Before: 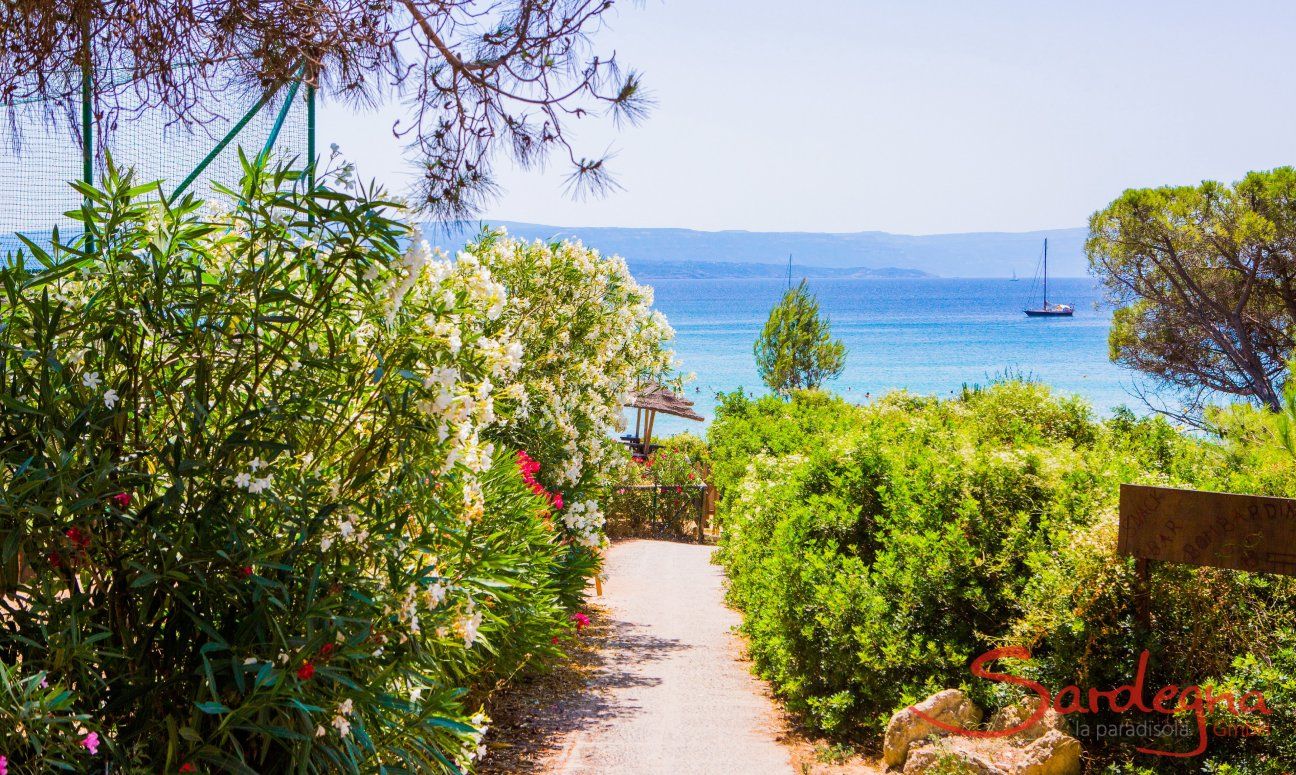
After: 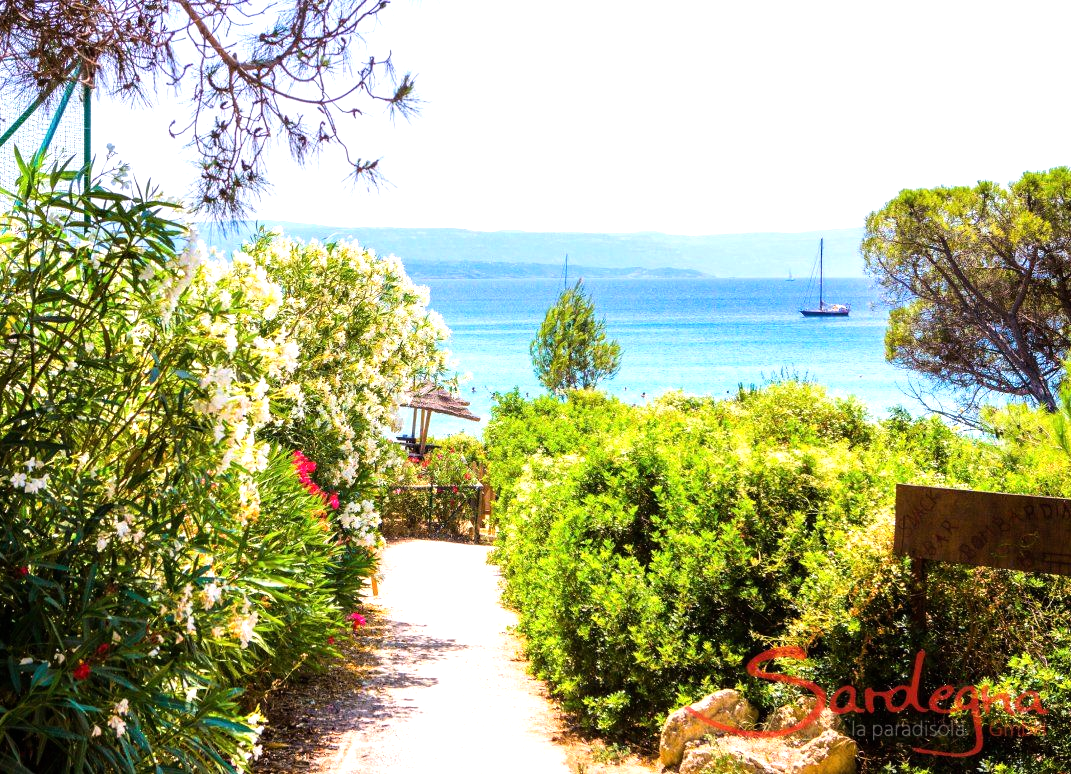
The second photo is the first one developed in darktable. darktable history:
crop: left 17.29%, bottom 0.05%
tone equalizer: -8 EV -0.742 EV, -7 EV -0.679 EV, -6 EV -0.631 EV, -5 EV -0.363 EV, -3 EV 0.369 EV, -2 EV 0.6 EV, -1 EV 0.687 EV, +0 EV 0.761 EV, mask exposure compensation -0.507 EV
